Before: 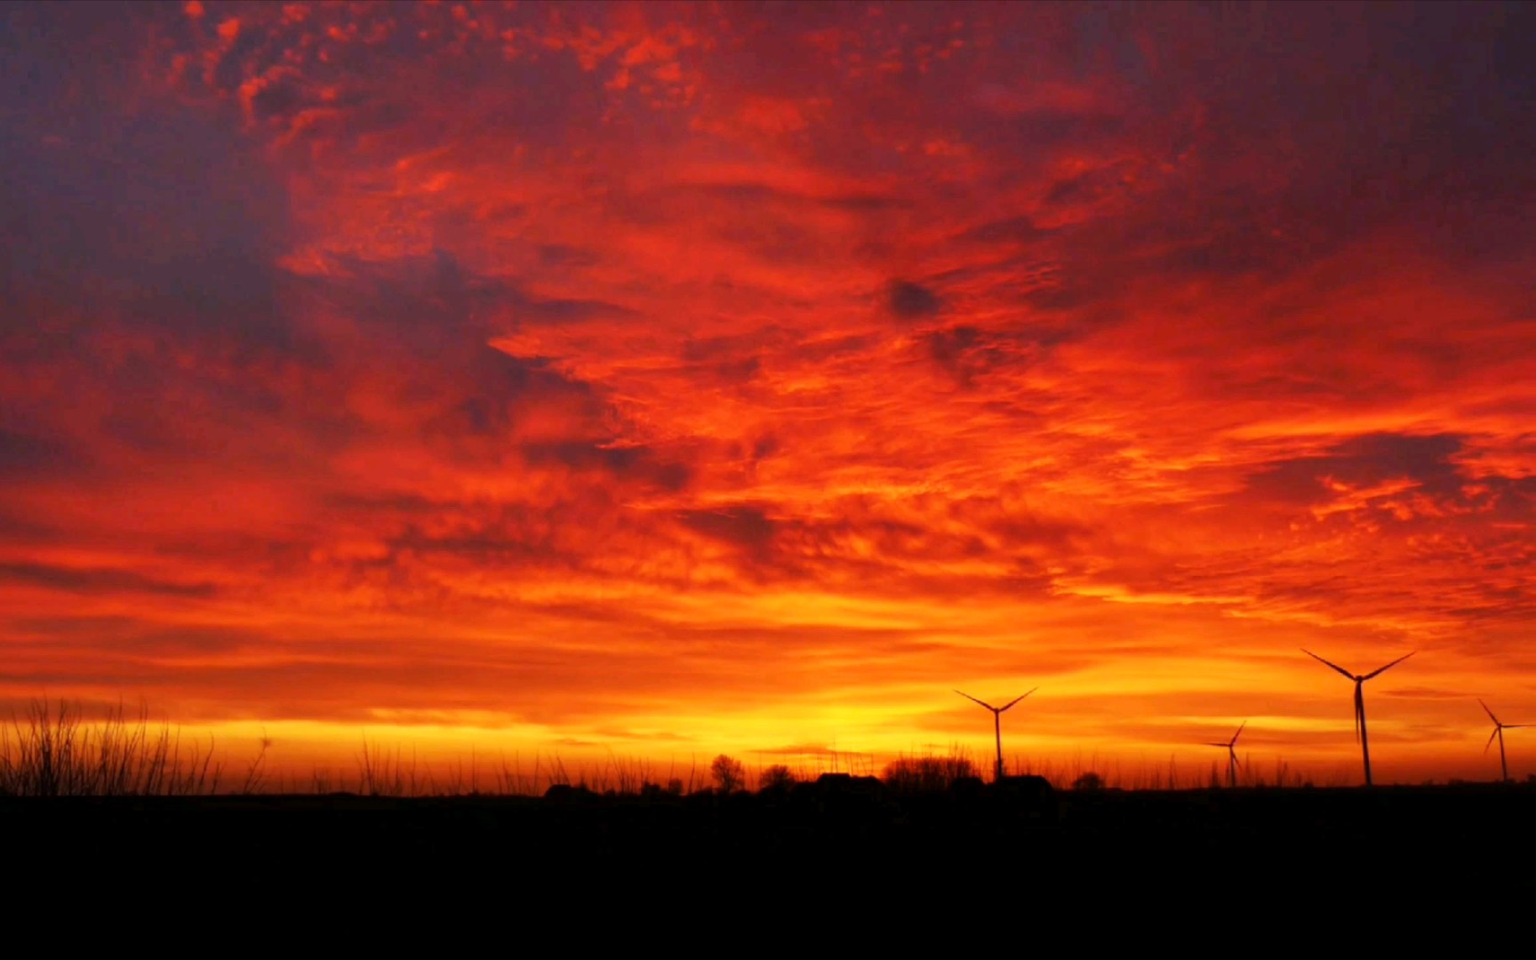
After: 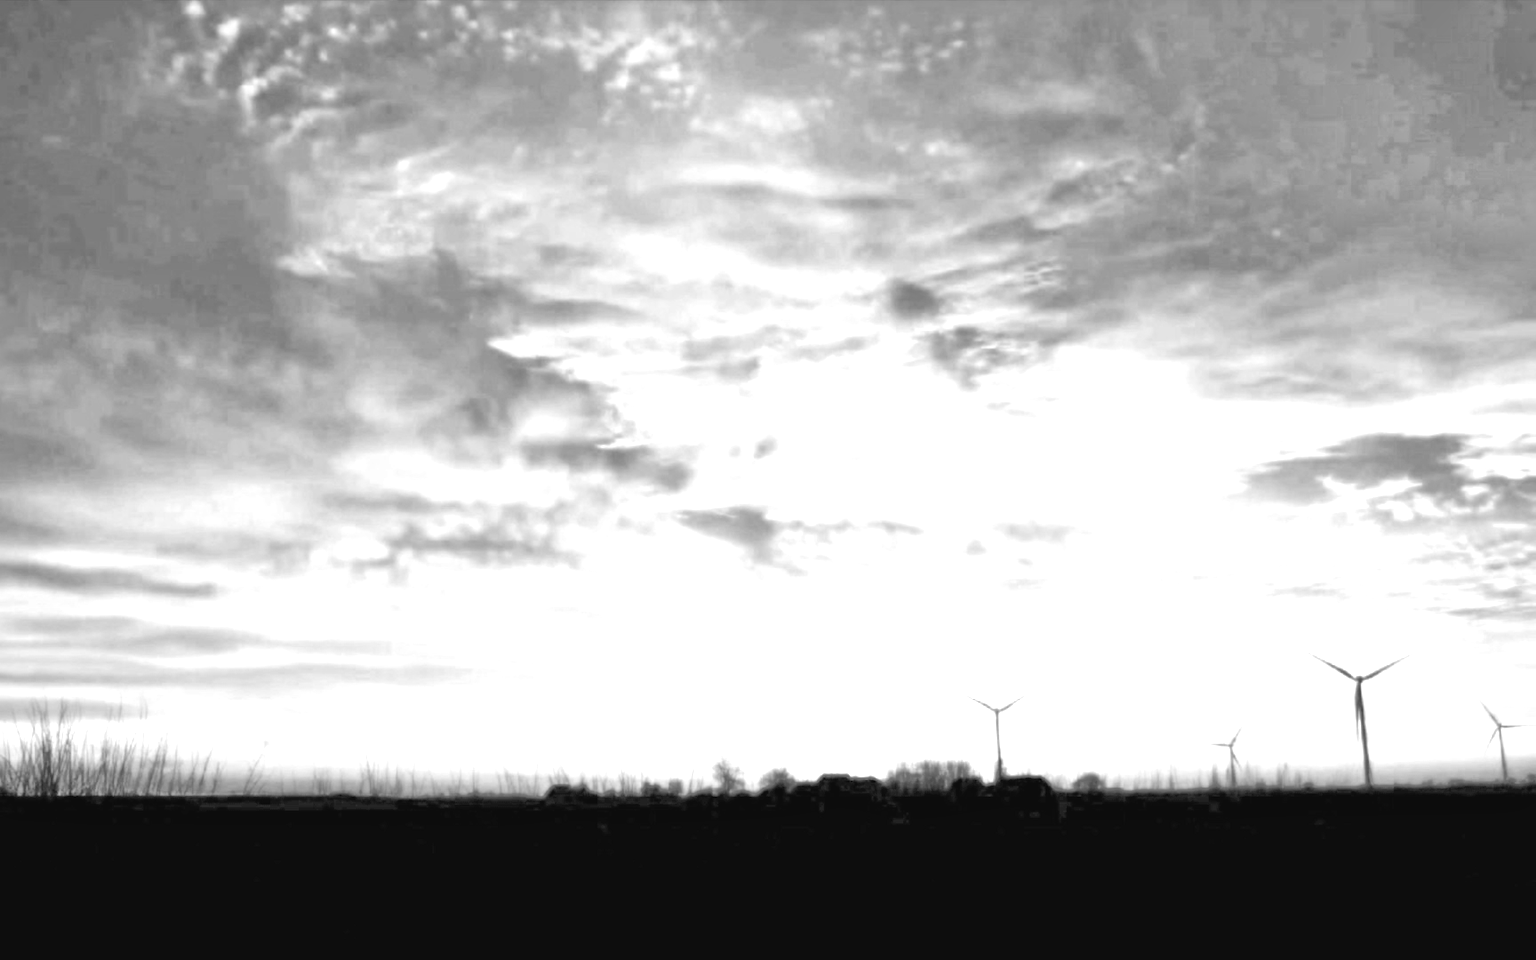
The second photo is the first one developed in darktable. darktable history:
white balance: red 8, blue 8
color balance: lift [1, 1.011, 0.999, 0.989], gamma [1.109, 1.045, 1.039, 0.955], gain [0.917, 0.936, 0.952, 1.064], contrast 2.32%, contrast fulcrum 19%, output saturation 101%
monochrome: size 1
